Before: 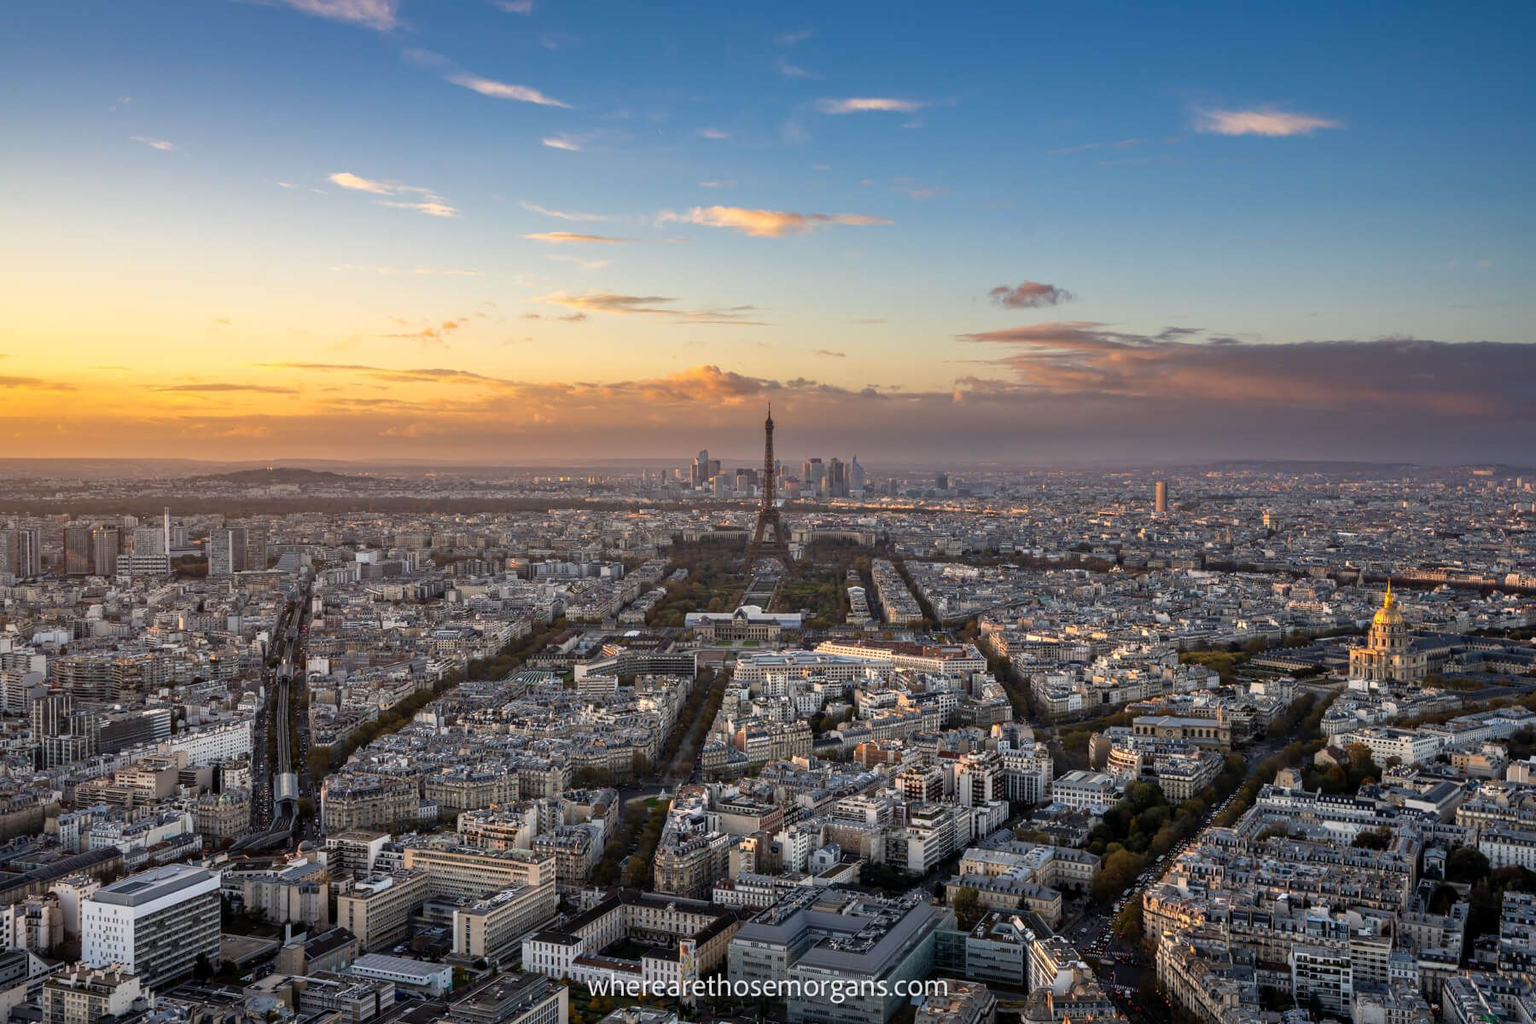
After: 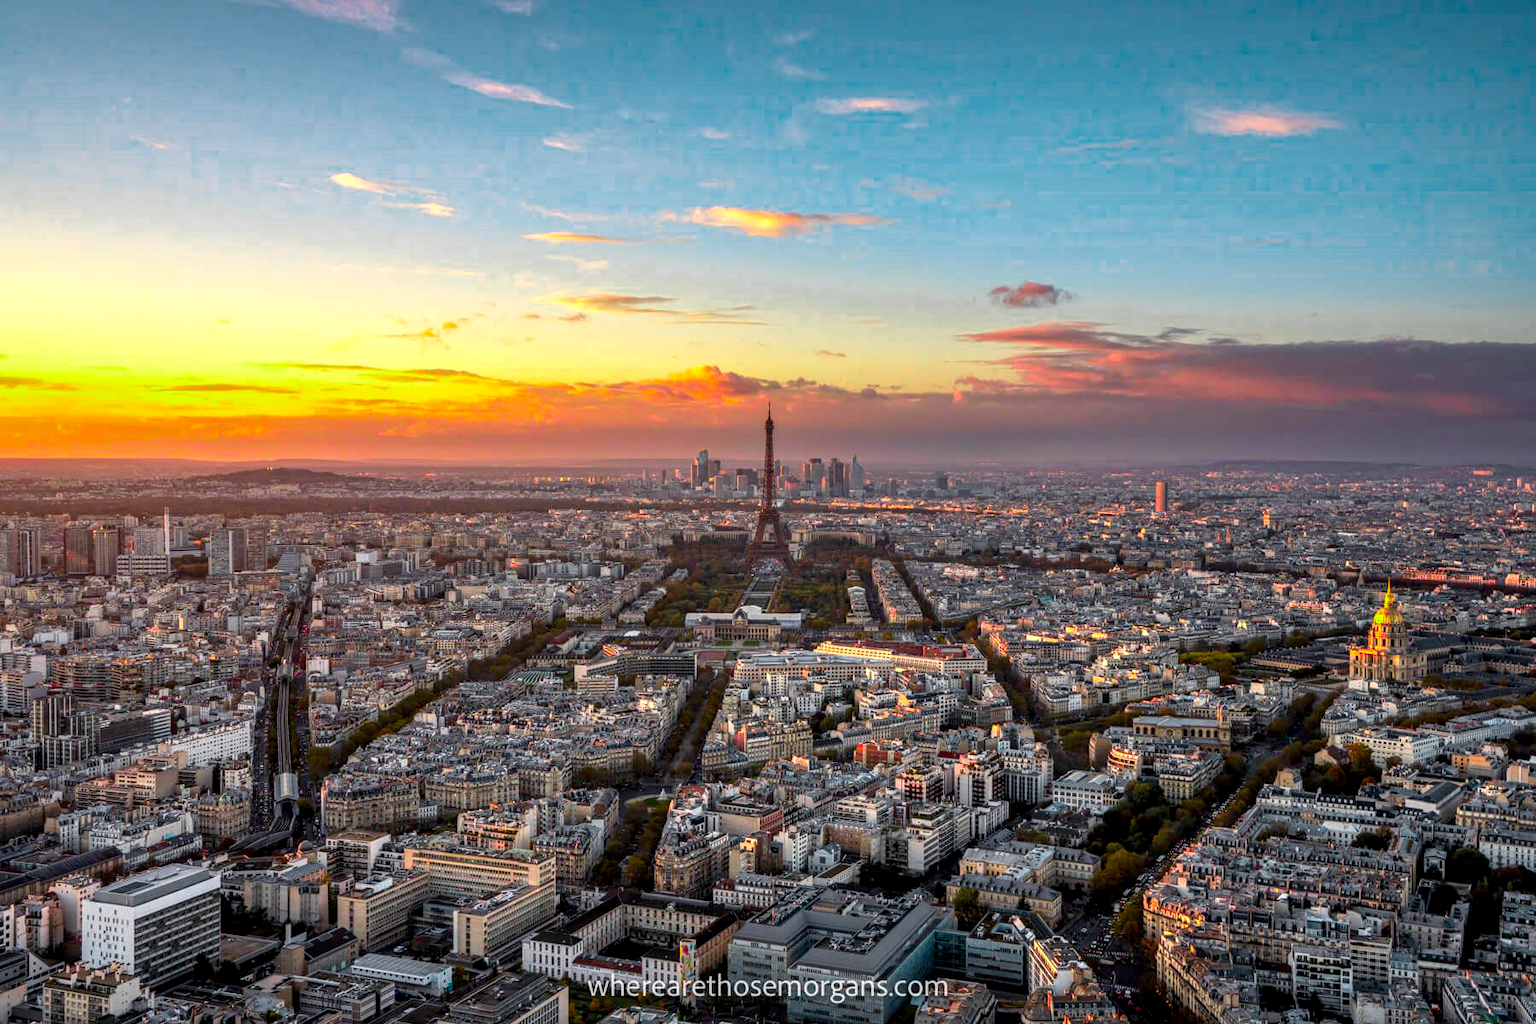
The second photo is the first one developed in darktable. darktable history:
local contrast: detail 130%
color balance rgb: linear chroma grading › global chroma 15%, perceptual saturation grading › global saturation 30%
color zones: curves: ch0 [(0, 0.533) (0.126, 0.533) (0.234, 0.533) (0.368, 0.357) (0.5, 0.5) (0.625, 0.5) (0.74, 0.637) (0.875, 0.5)]; ch1 [(0.004, 0.708) (0.129, 0.662) (0.25, 0.5) (0.375, 0.331) (0.496, 0.396) (0.625, 0.649) (0.739, 0.26) (0.875, 0.5) (1, 0.478)]; ch2 [(0, 0.409) (0.132, 0.403) (0.236, 0.558) (0.379, 0.448) (0.5, 0.5) (0.625, 0.5) (0.691, 0.39) (0.875, 0.5)]
